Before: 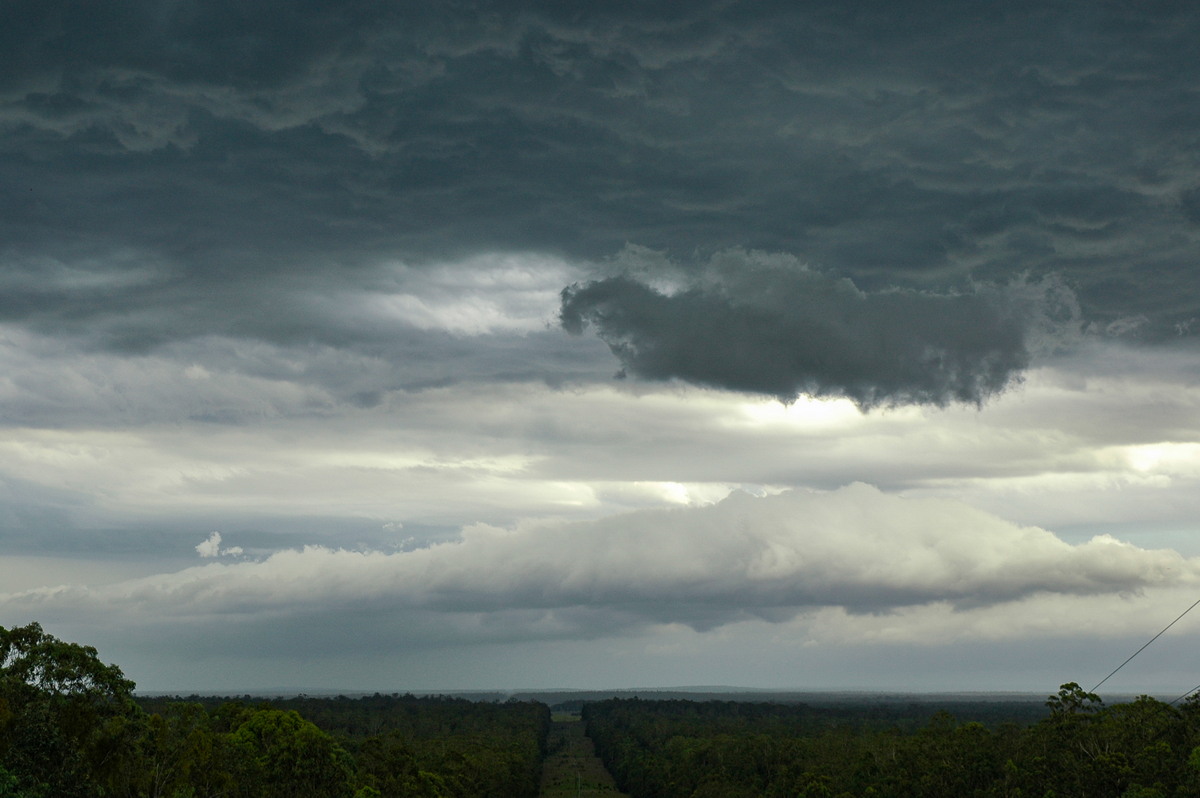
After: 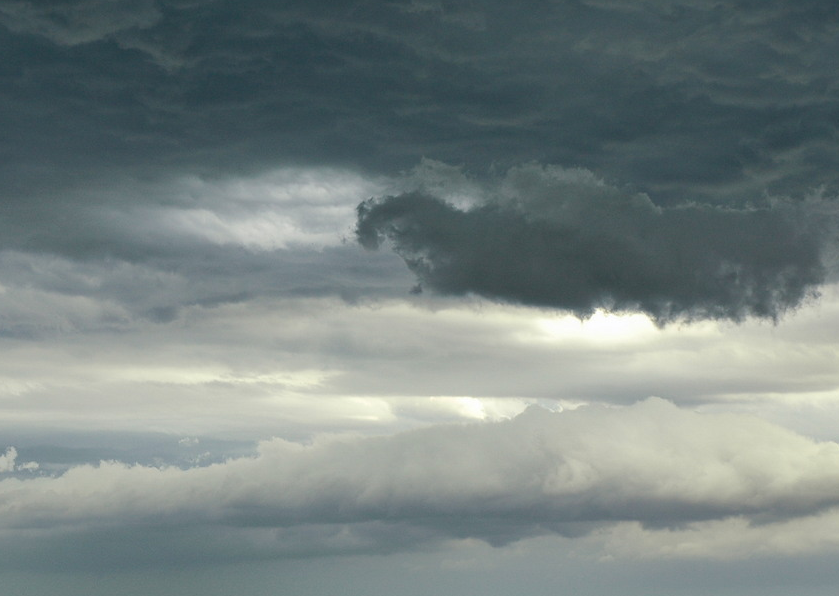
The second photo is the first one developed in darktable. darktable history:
color zones: curves: ch1 [(0, 0.469) (0.072, 0.457) (0.243, 0.494) (0.429, 0.5) (0.571, 0.5) (0.714, 0.5) (0.857, 0.5) (1, 0.469)]; ch2 [(0, 0.499) (0.143, 0.467) (0.242, 0.436) (0.429, 0.493) (0.571, 0.5) (0.714, 0.5) (0.857, 0.5) (1, 0.499)]
crop and rotate: left 17.046%, top 10.659%, right 12.989%, bottom 14.553%
